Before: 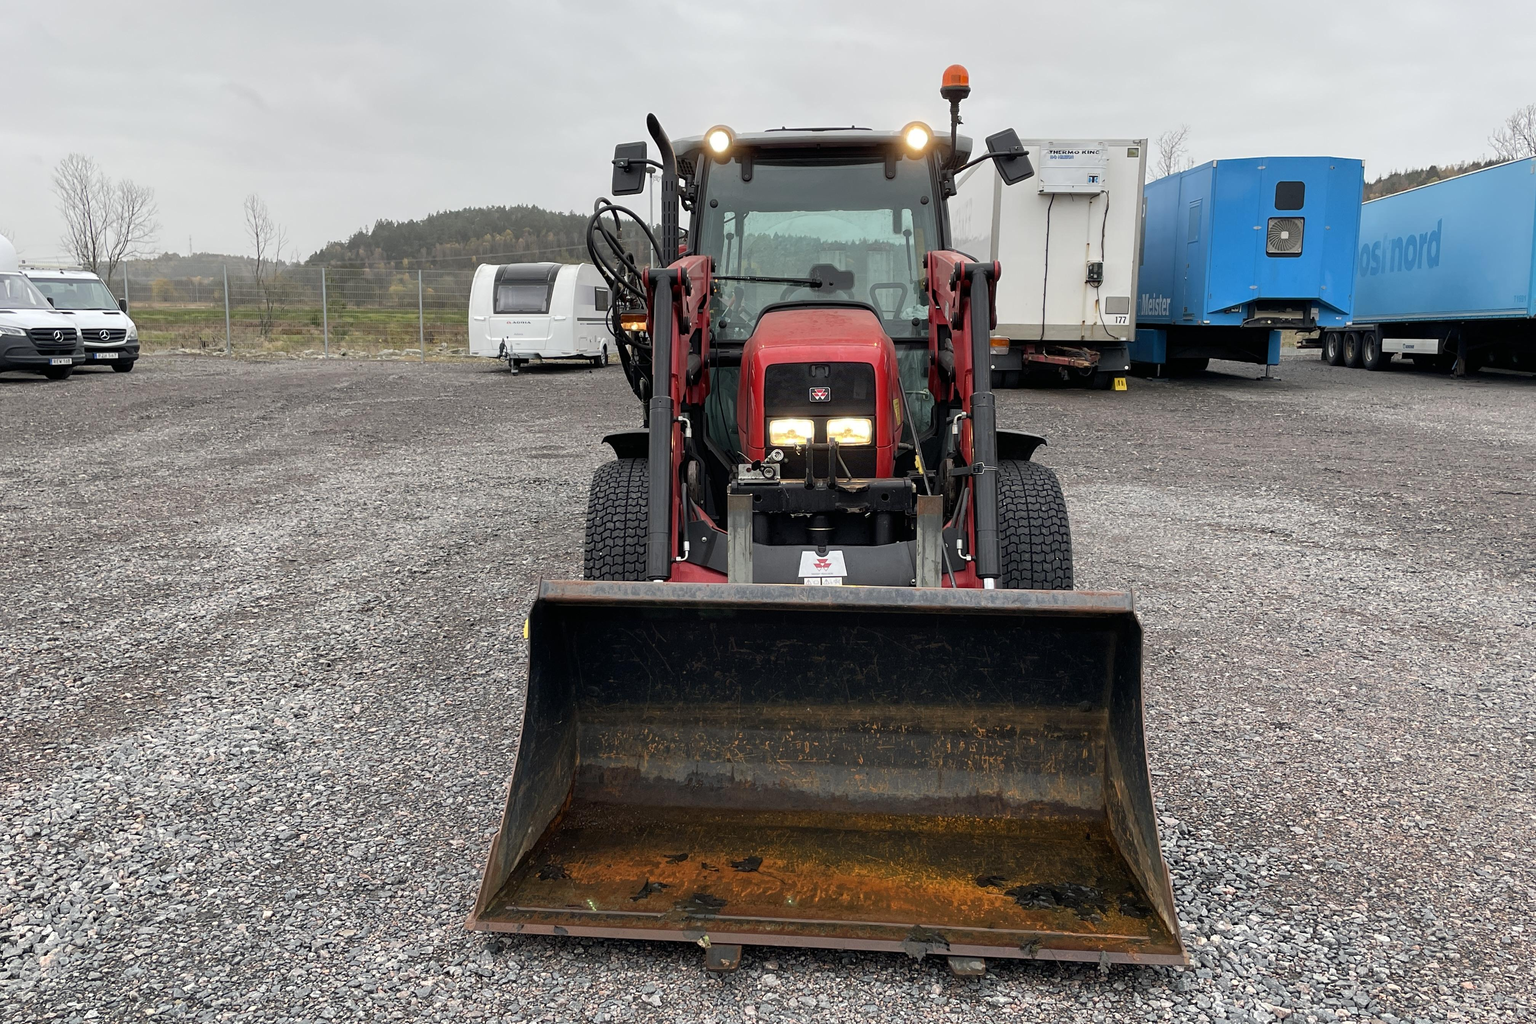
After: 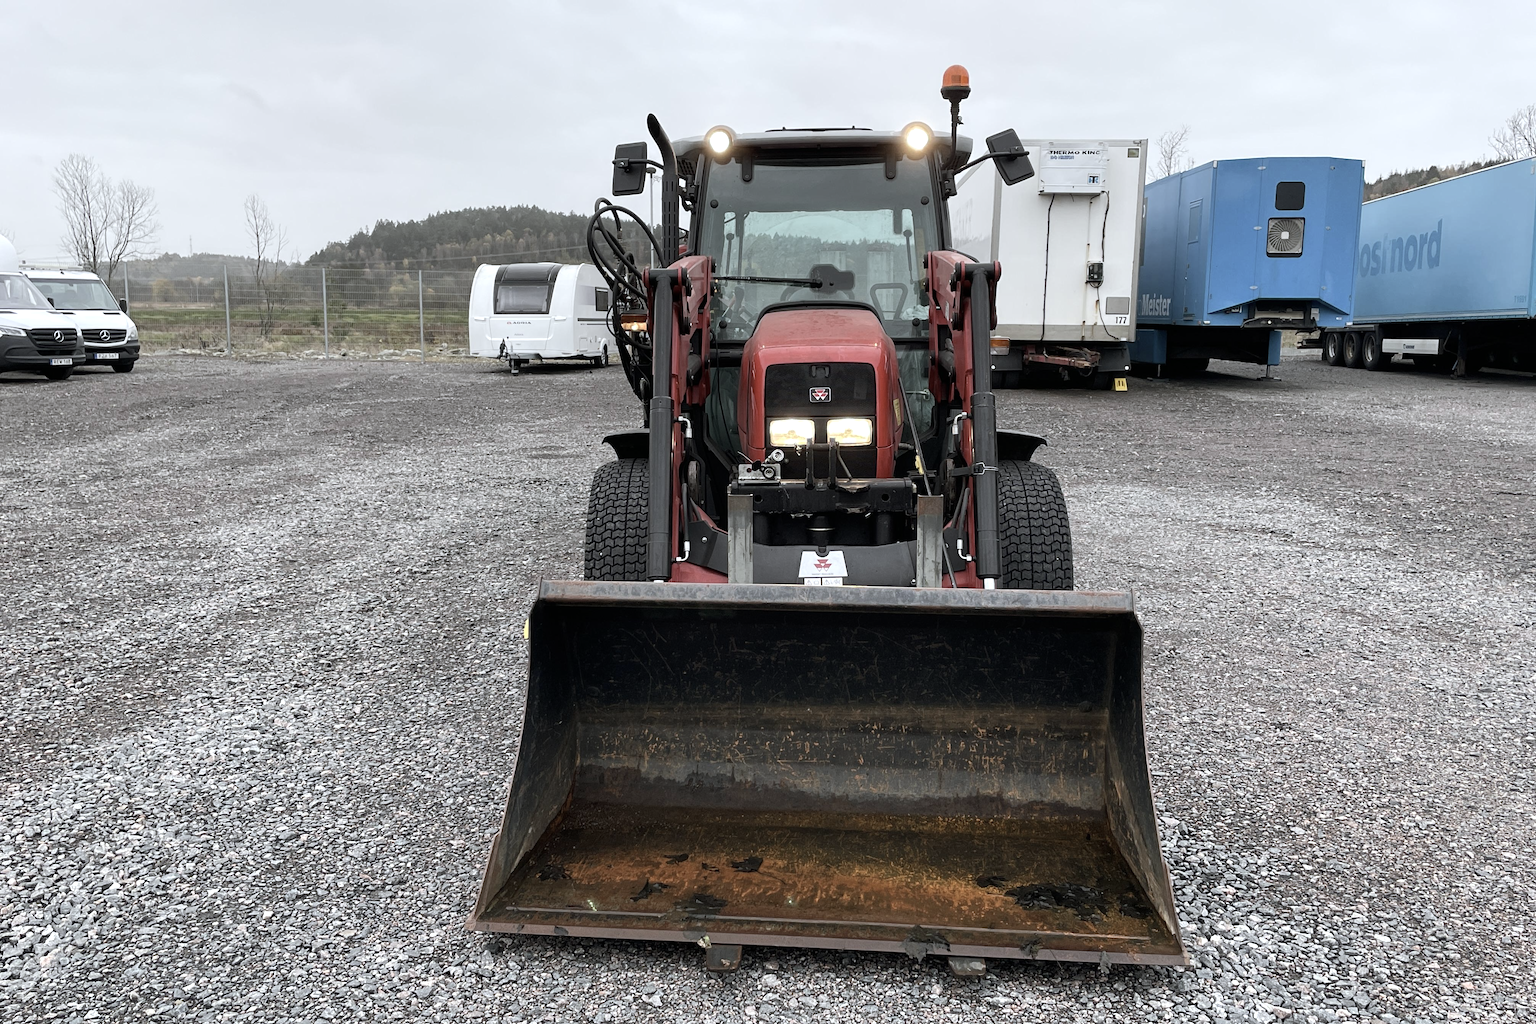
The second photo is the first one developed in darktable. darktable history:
contrast brightness saturation: contrast 0.1, saturation -0.354
color balance rgb: shadows lift › chroma 0.71%, shadows lift › hue 111.41°, highlights gain › luminance 17.154%, highlights gain › chroma 2.839%, highlights gain › hue 256.84°, perceptual saturation grading › global saturation -0.108%
